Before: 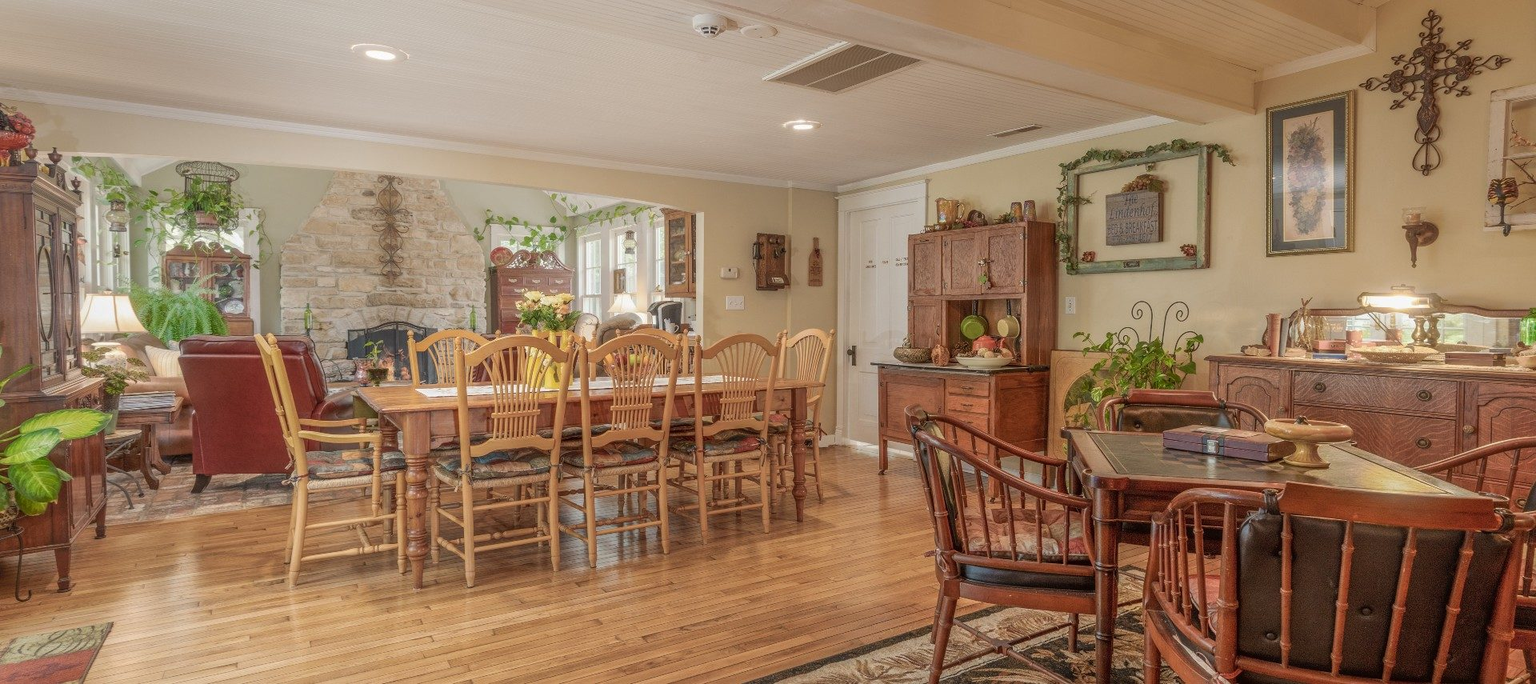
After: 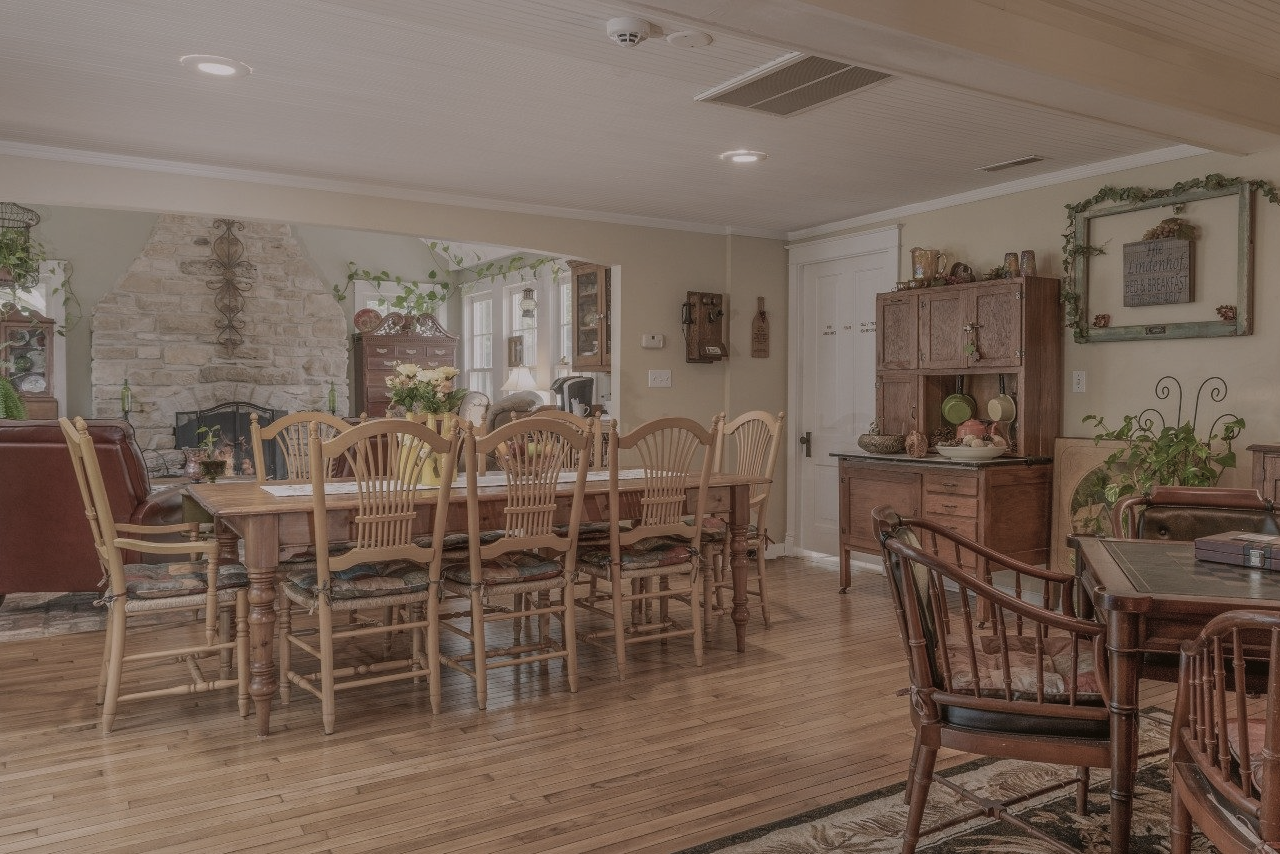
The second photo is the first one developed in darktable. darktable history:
crop and rotate: left 13.537%, right 19.796%
color correction: highlights a* 3.12, highlights b* -1.55, shadows a* -0.101, shadows b* 2.52, saturation 0.98
contrast brightness saturation: contrast -0.05, saturation -0.41
exposure: black level correction 0, exposure -0.766 EV, compensate highlight preservation false
